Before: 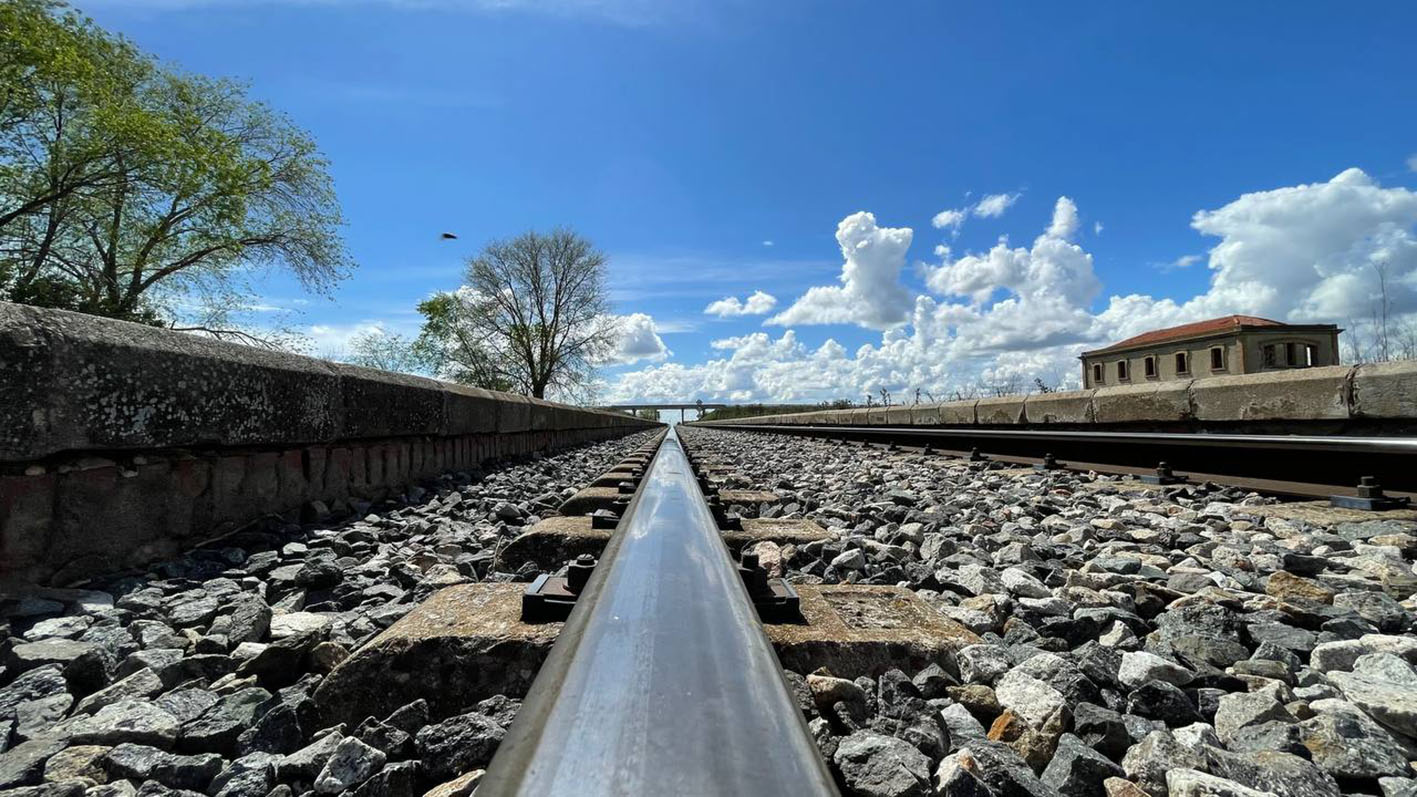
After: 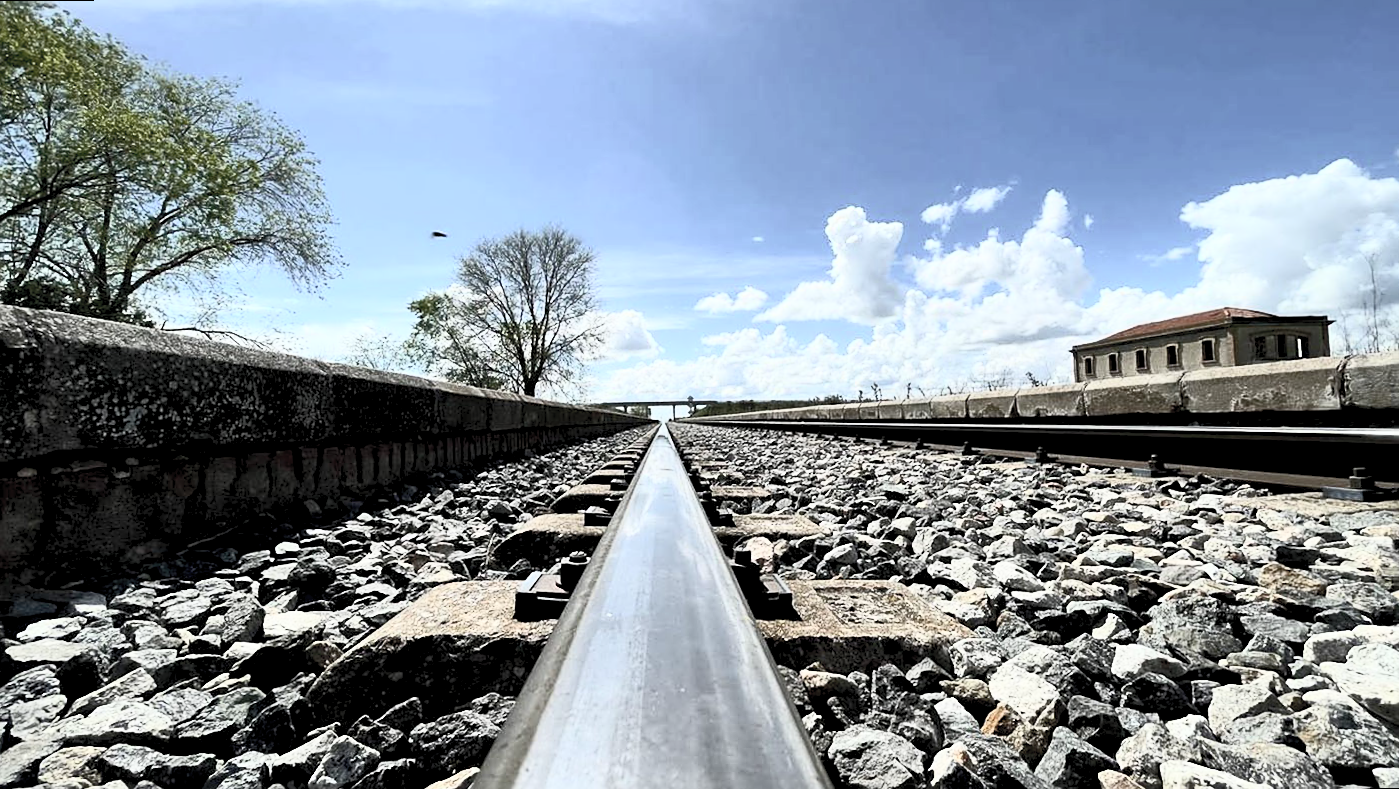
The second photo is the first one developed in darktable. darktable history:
exposure: black level correction 0.009, exposure -0.159 EV, compensate highlight preservation false
contrast equalizer: octaves 7, y [[0.502, 0.505, 0.512, 0.529, 0.564, 0.588], [0.5 ×6], [0.502, 0.505, 0.512, 0.529, 0.564, 0.588], [0, 0.001, 0.001, 0.004, 0.008, 0.011], [0, 0.001, 0.001, 0.004, 0.008, 0.011]], mix -1
rotate and perspective: rotation -0.45°, automatic cropping original format, crop left 0.008, crop right 0.992, crop top 0.012, crop bottom 0.988
sharpen: on, module defaults
shadows and highlights: radius 125.46, shadows 30.51, highlights -30.51, low approximation 0.01, soften with gaussian
contrast brightness saturation: contrast 0.57, brightness 0.57, saturation -0.34
base curve: preserve colors none
